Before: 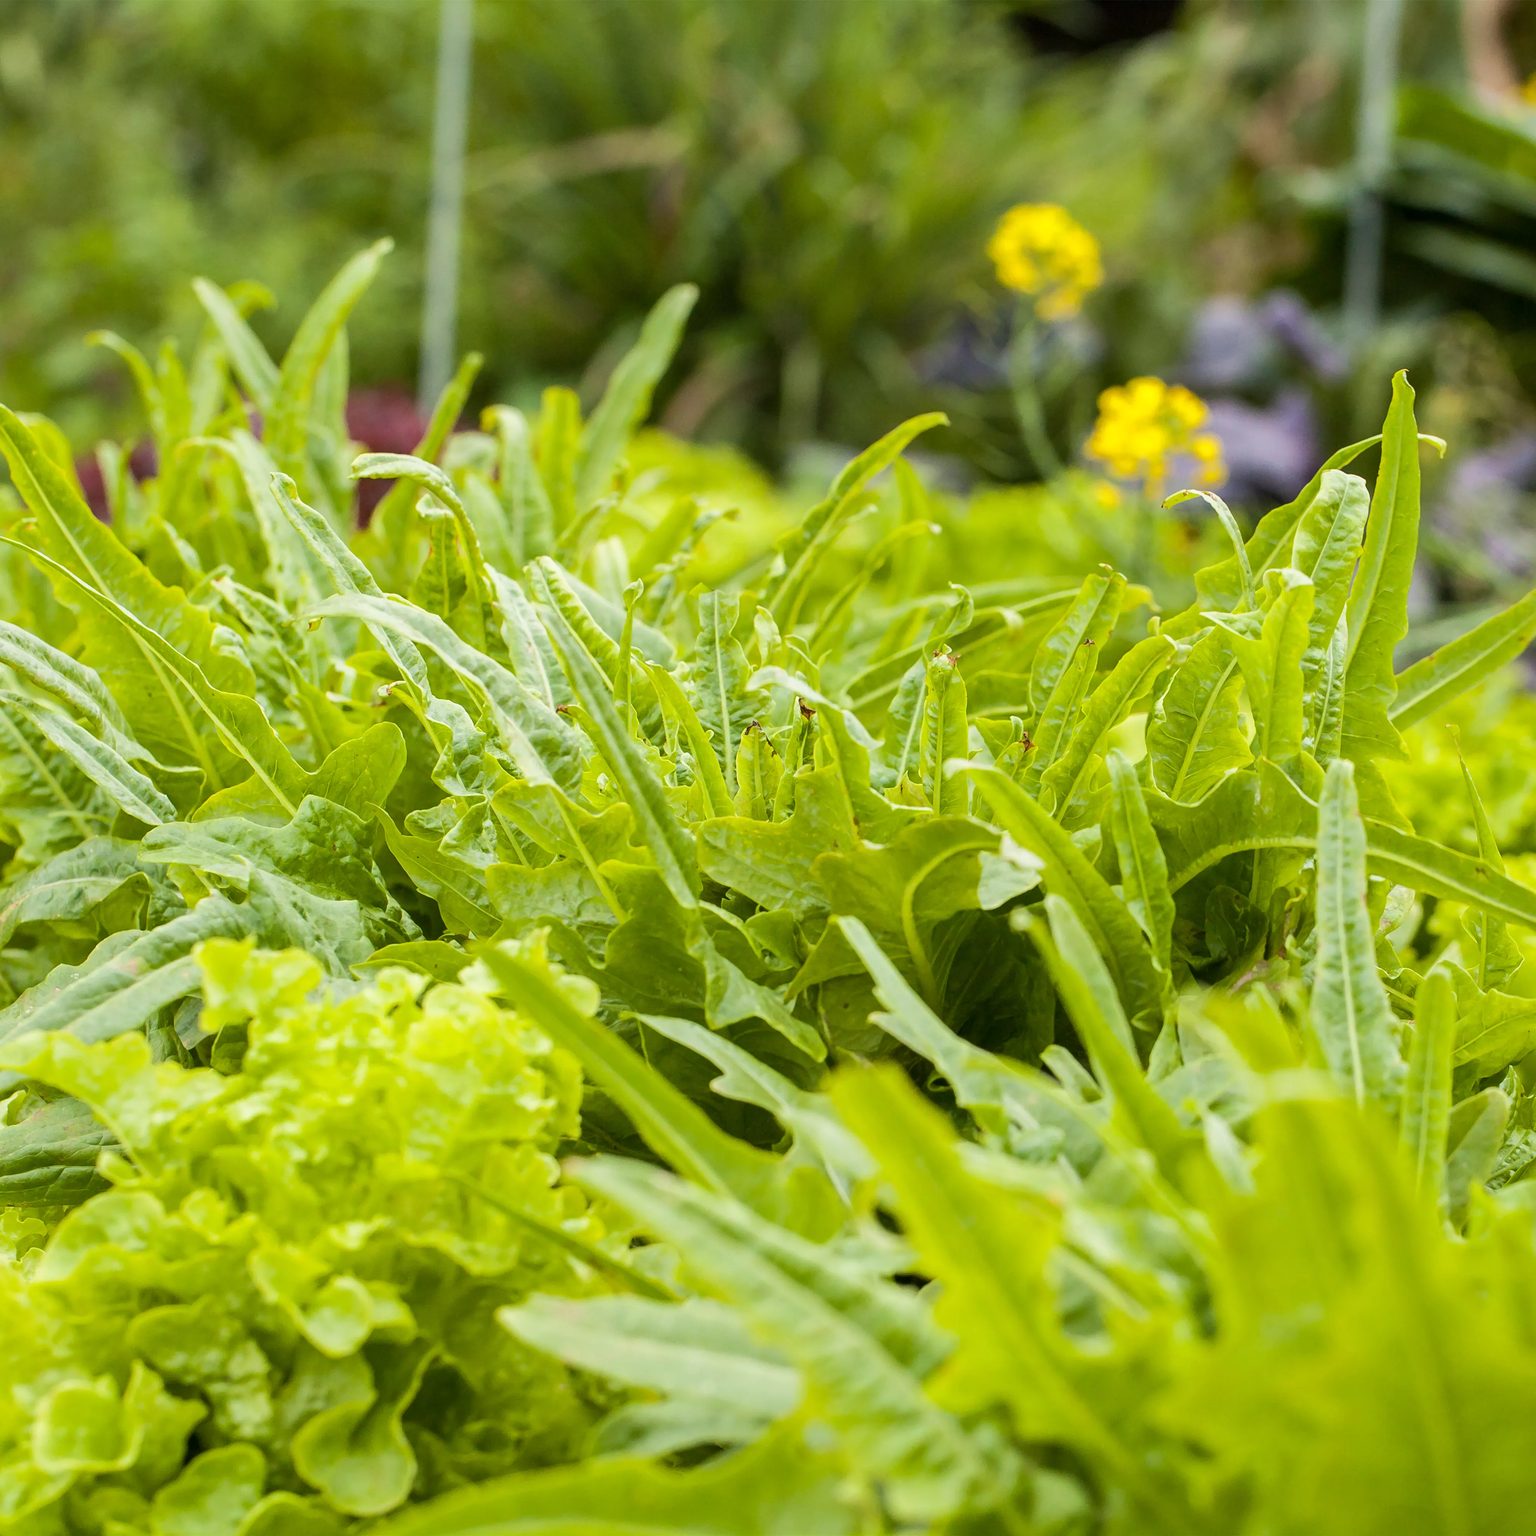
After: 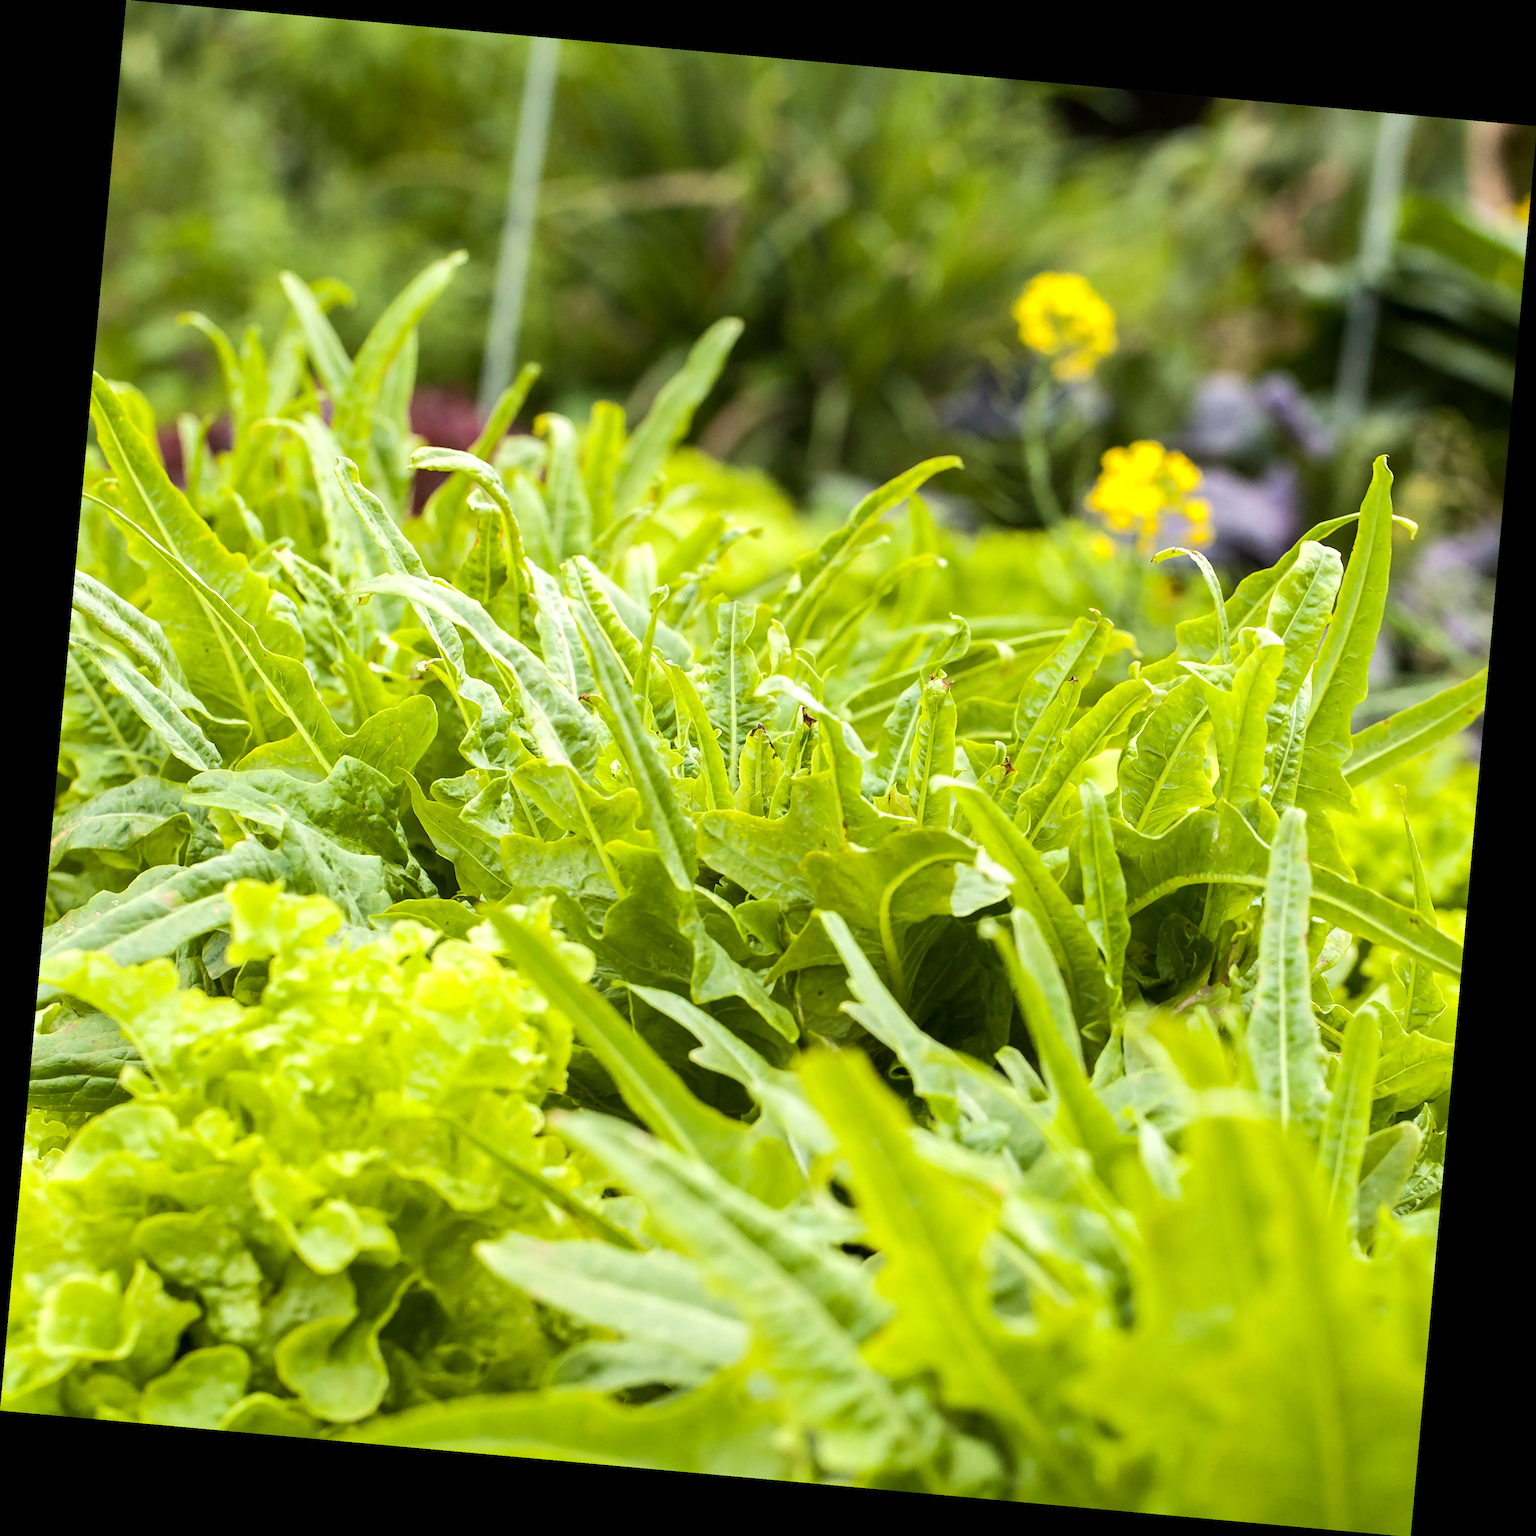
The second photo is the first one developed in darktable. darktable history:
tone equalizer: -8 EV -0.417 EV, -7 EV -0.389 EV, -6 EV -0.333 EV, -5 EV -0.222 EV, -3 EV 0.222 EV, -2 EV 0.333 EV, -1 EV 0.389 EV, +0 EV 0.417 EV, edges refinement/feathering 500, mask exposure compensation -1.57 EV, preserve details no
rotate and perspective: rotation 5.12°, automatic cropping off
